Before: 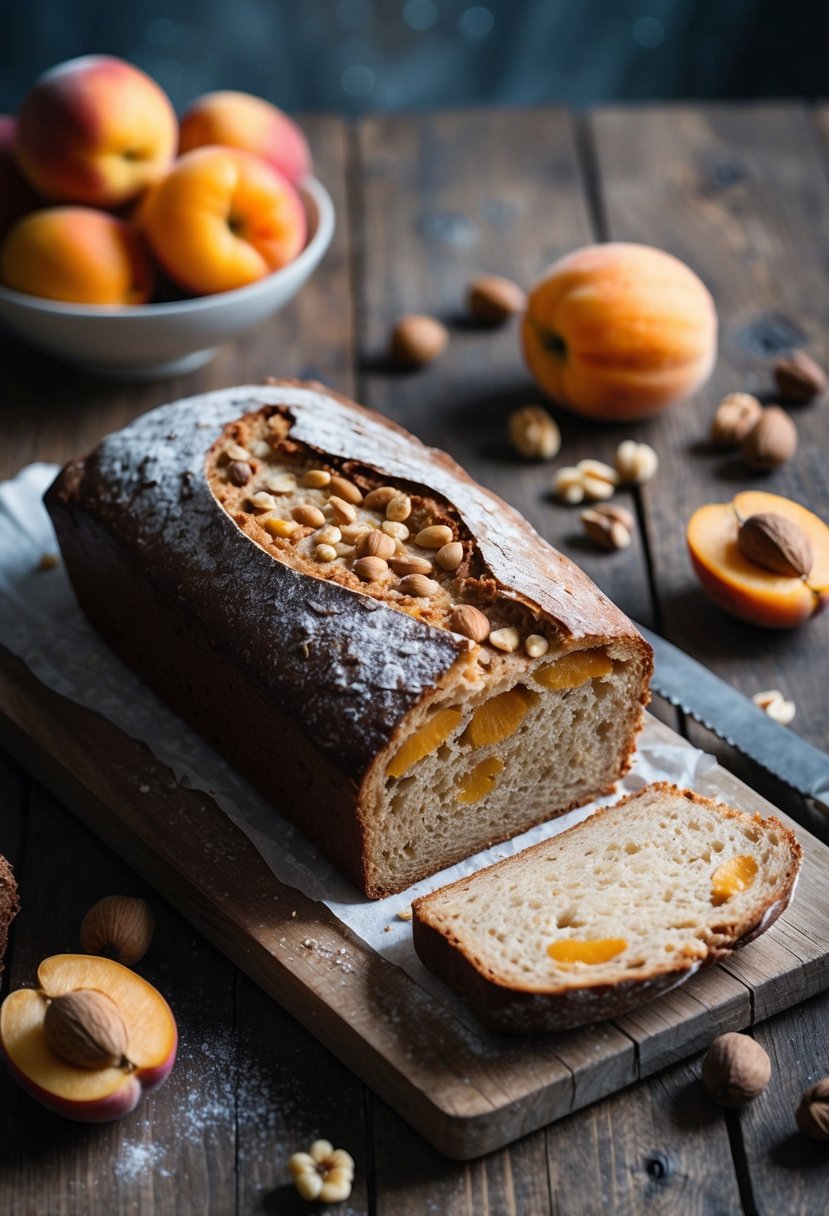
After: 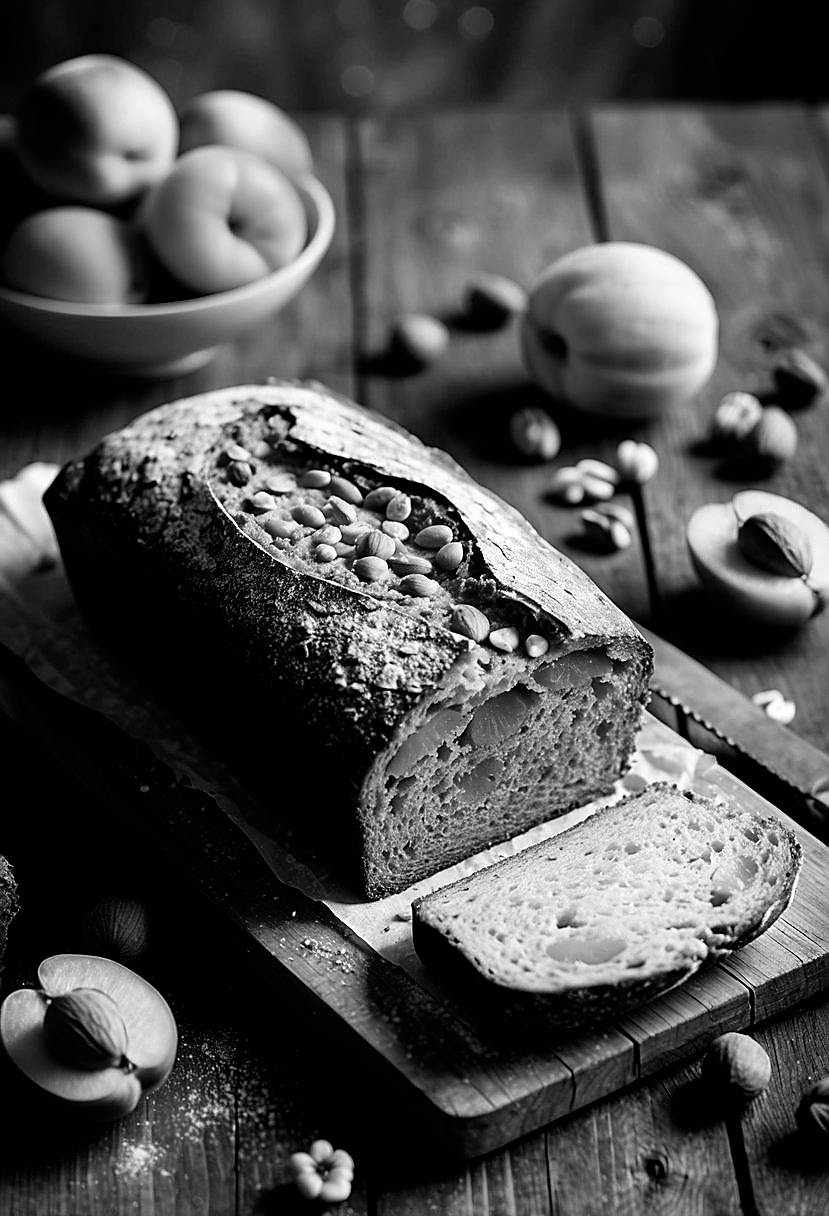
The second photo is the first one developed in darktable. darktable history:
sharpen: radius 1.4, amount 1.25, threshold 0.7
filmic rgb: black relative exposure -8.2 EV, white relative exposure 2.2 EV, threshold 3 EV, hardness 7.11, latitude 75%, contrast 1.325, highlights saturation mix -2%, shadows ↔ highlights balance 30%, preserve chrominance no, color science v5 (2021), contrast in shadows safe, contrast in highlights safe, enable highlight reconstruction true
monochrome: size 1
